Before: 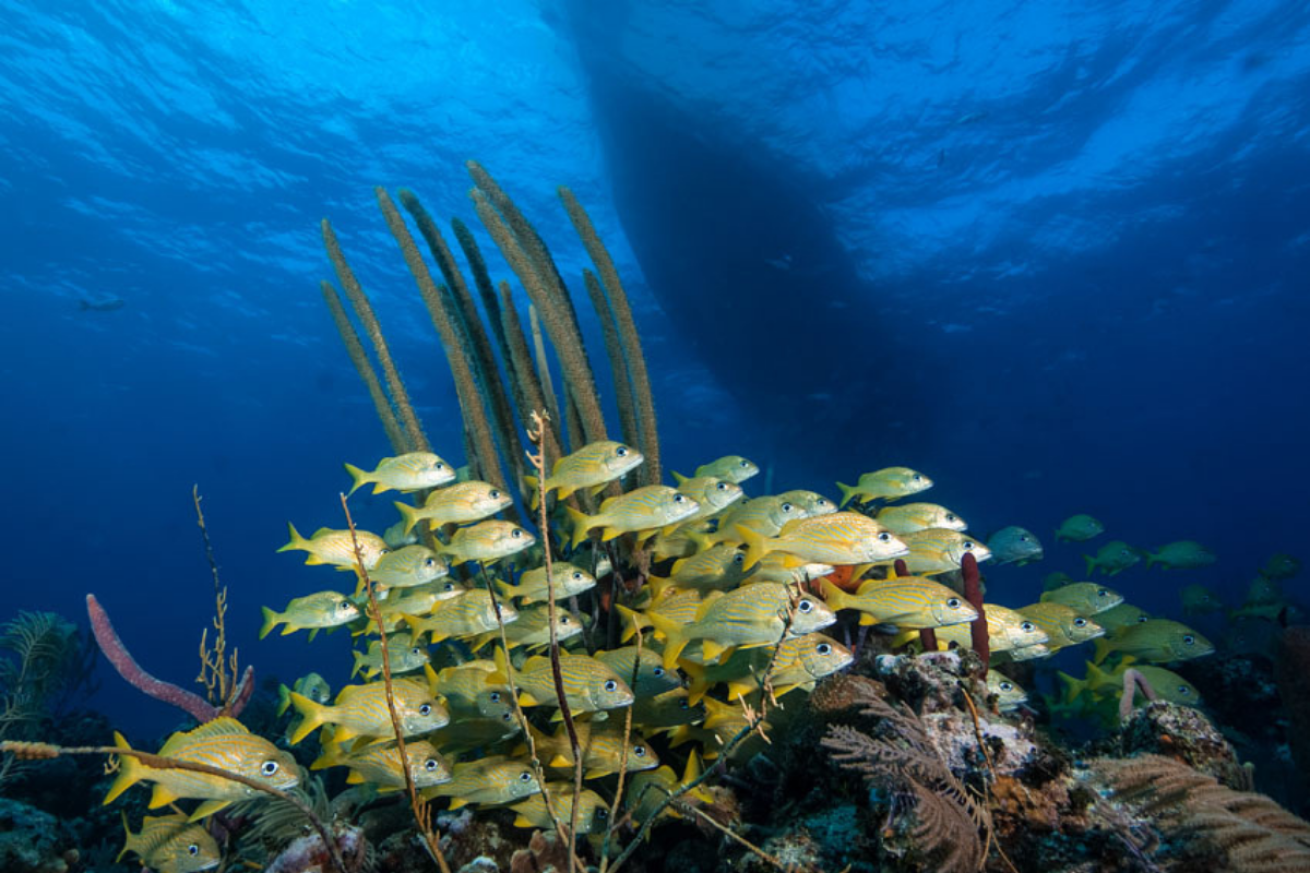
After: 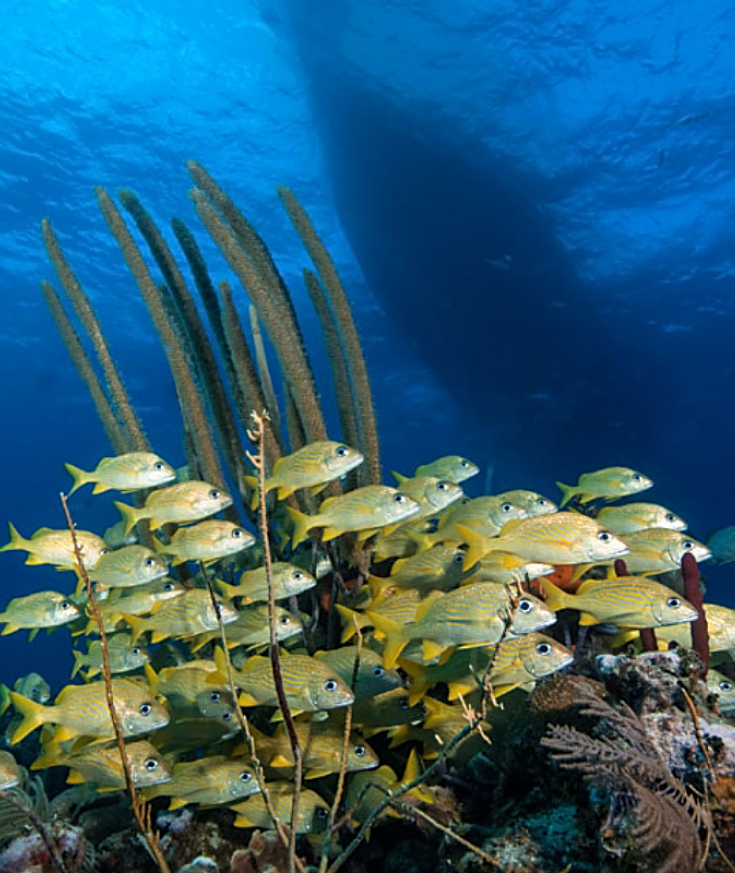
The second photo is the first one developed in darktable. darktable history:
crop: left 21.381%, right 22.436%
sharpen: on, module defaults
